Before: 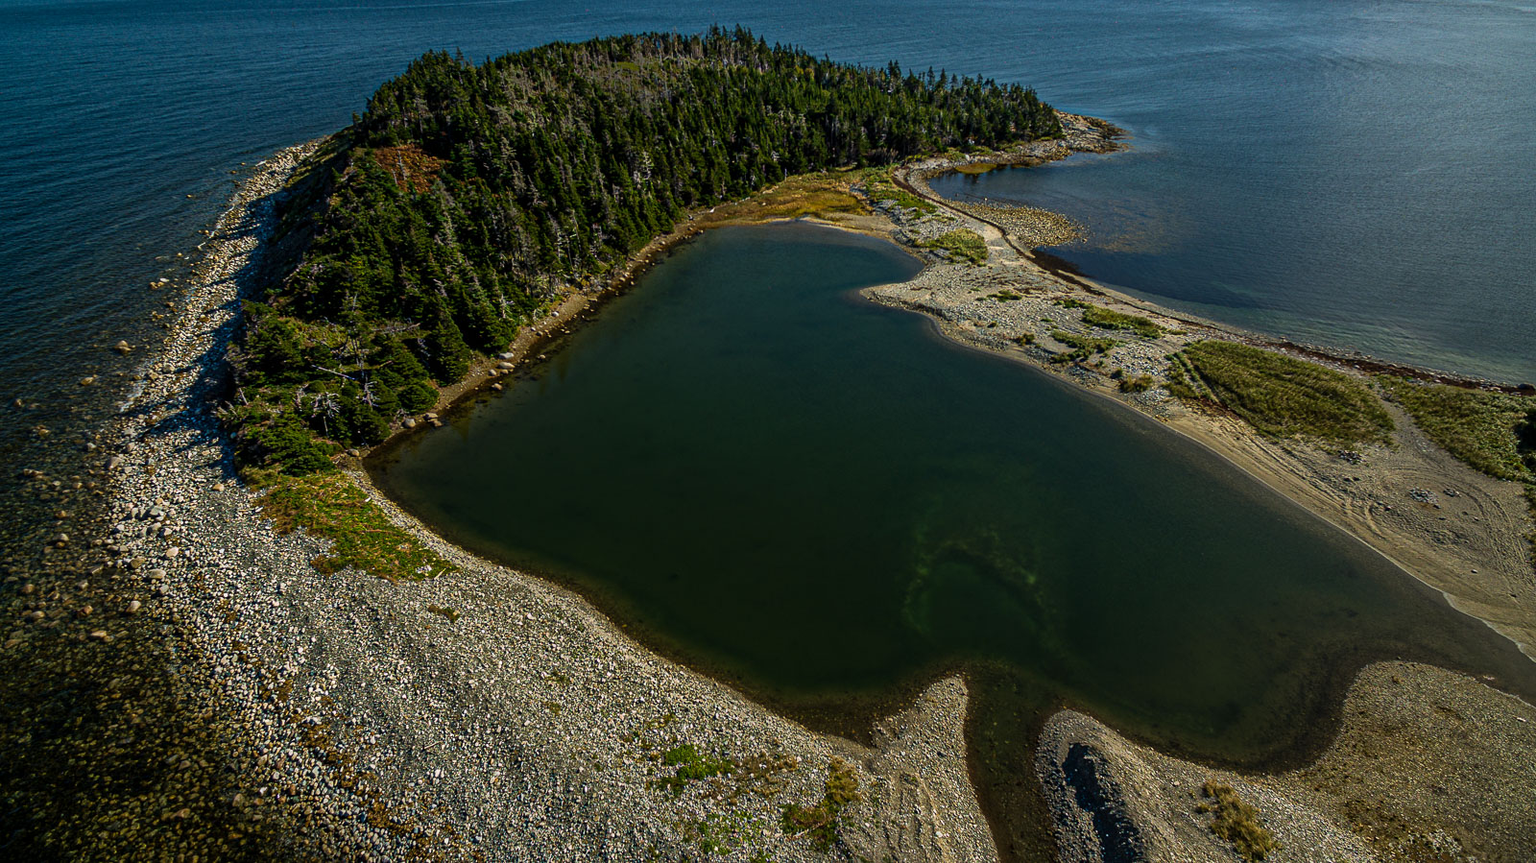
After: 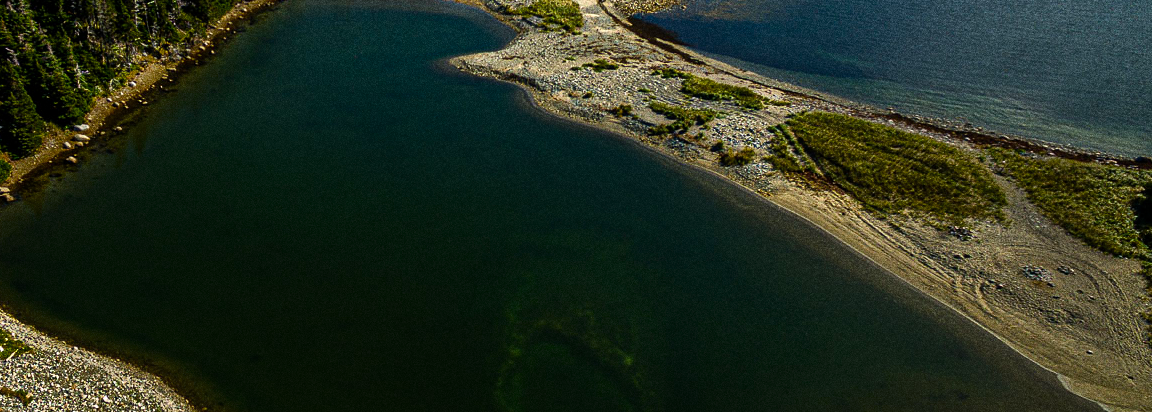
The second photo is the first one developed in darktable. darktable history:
crop and rotate: left 27.938%, top 27.046%, bottom 27.046%
color balance rgb: shadows lift › luminance -20%, power › hue 72.24°, highlights gain › luminance 15%, global offset › hue 171.6°, perceptual saturation grading › highlights -15%, perceptual saturation grading › shadows 25%, global vibrance 30%, contrast 10%
grain: strength 49.07%
